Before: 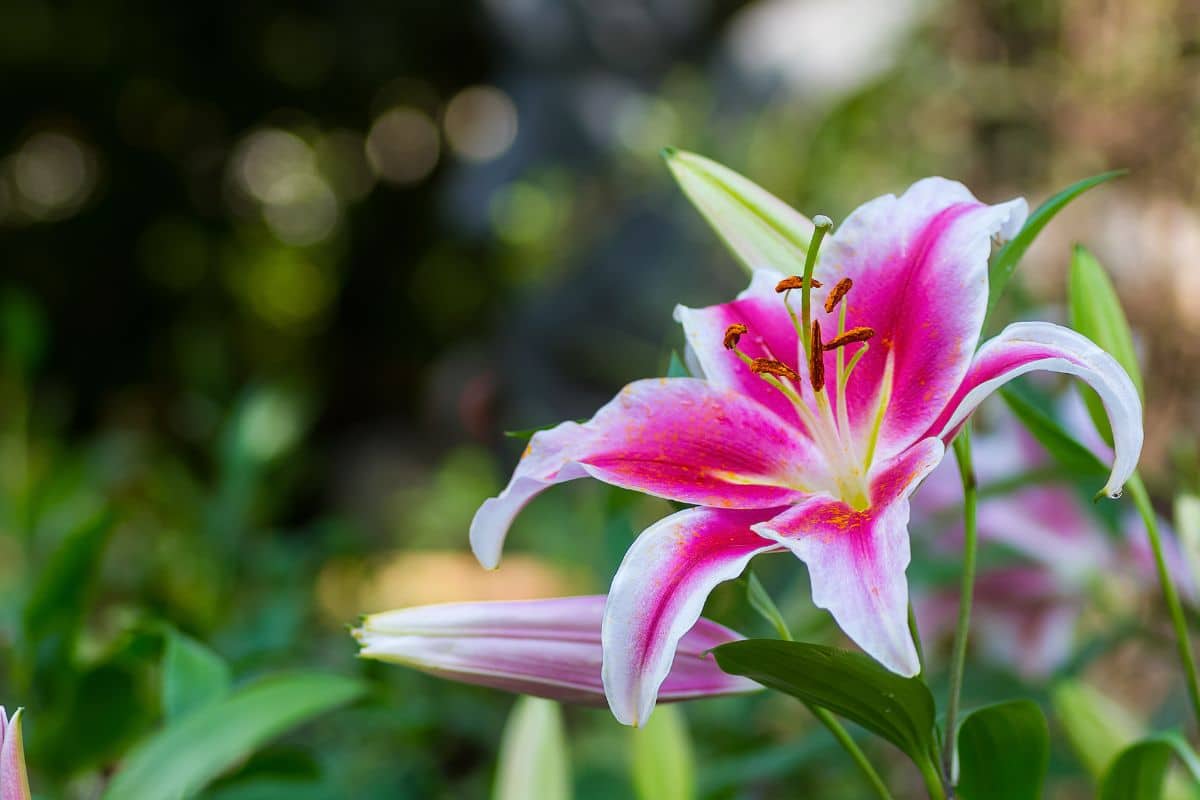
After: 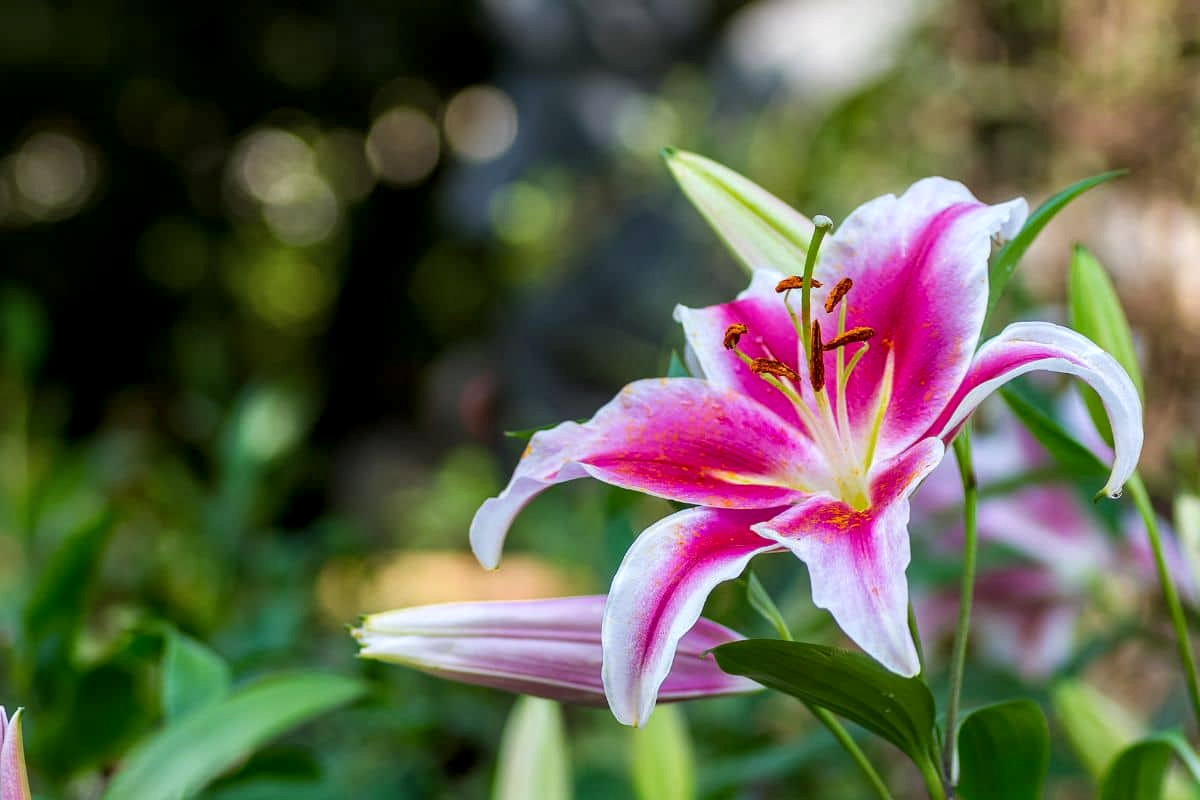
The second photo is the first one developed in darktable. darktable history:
local contrast: on, module defaults
contrast equalizer: octaves 7, y [[0.515 ×6], [0.507 ×6], [0.425 ×6], [0 ×6], [0 ×6]]
